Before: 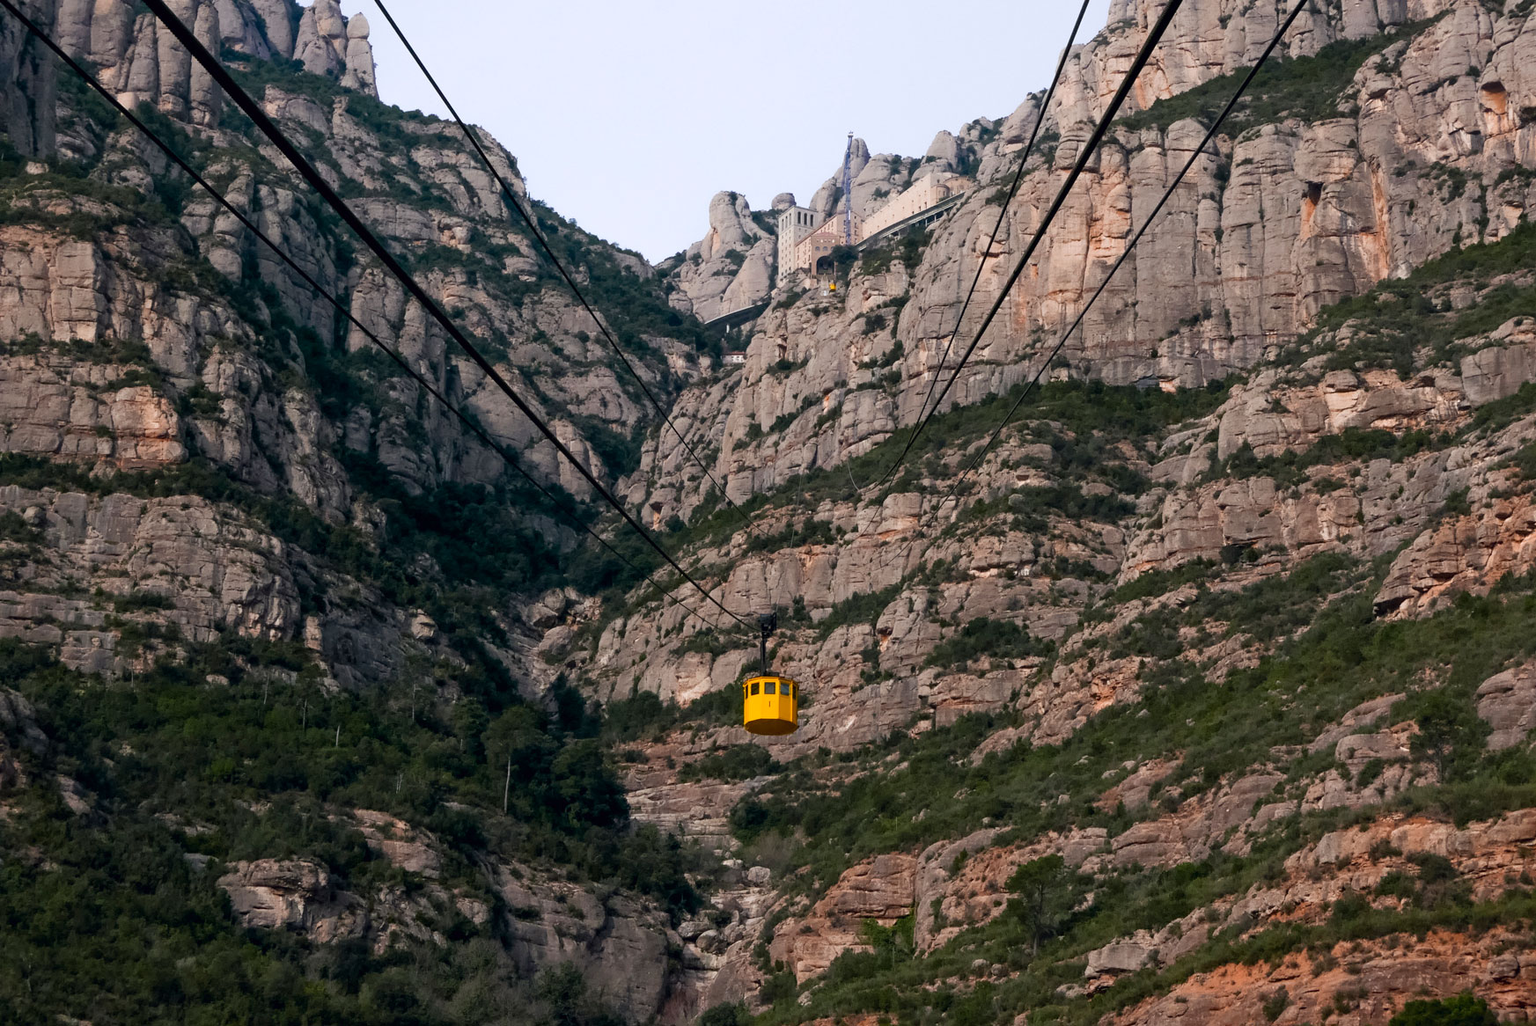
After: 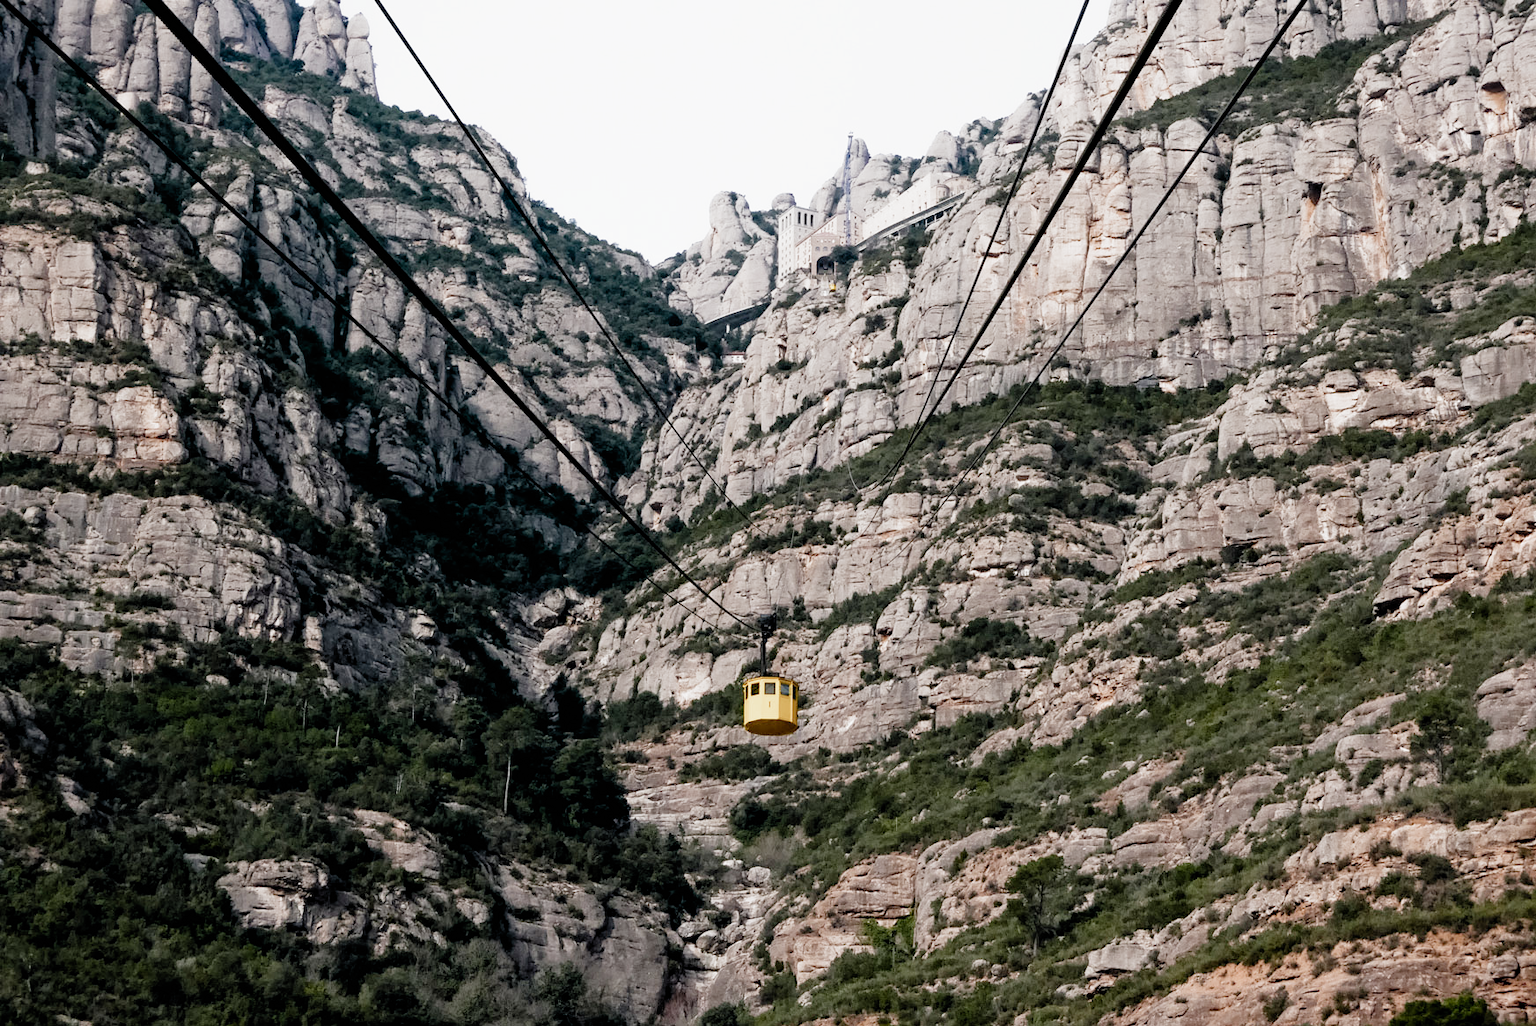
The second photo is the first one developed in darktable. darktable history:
exposure: exposure 1.155 EV, compensate exposure bias true, compensate highlight preservation false
filmic rgb: black relative exposure -5.06 EV, white relative exposure 3.99 EV, hardness 2.9, contrast 1.098, highlights saturation mix -20.89%, add noise in highlights 0, preserve chrominance no, color science v4 (2020)
